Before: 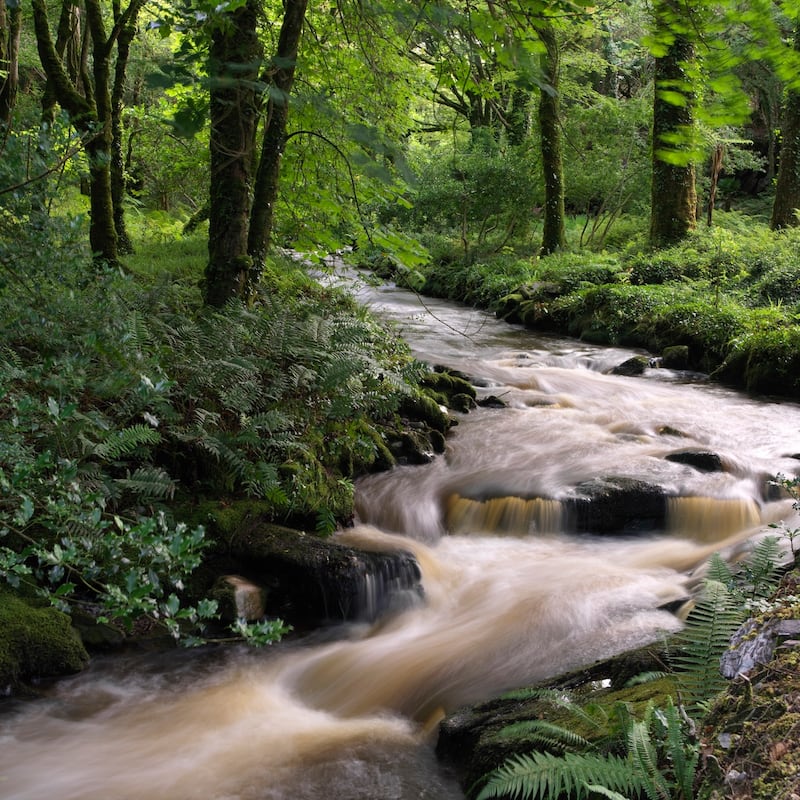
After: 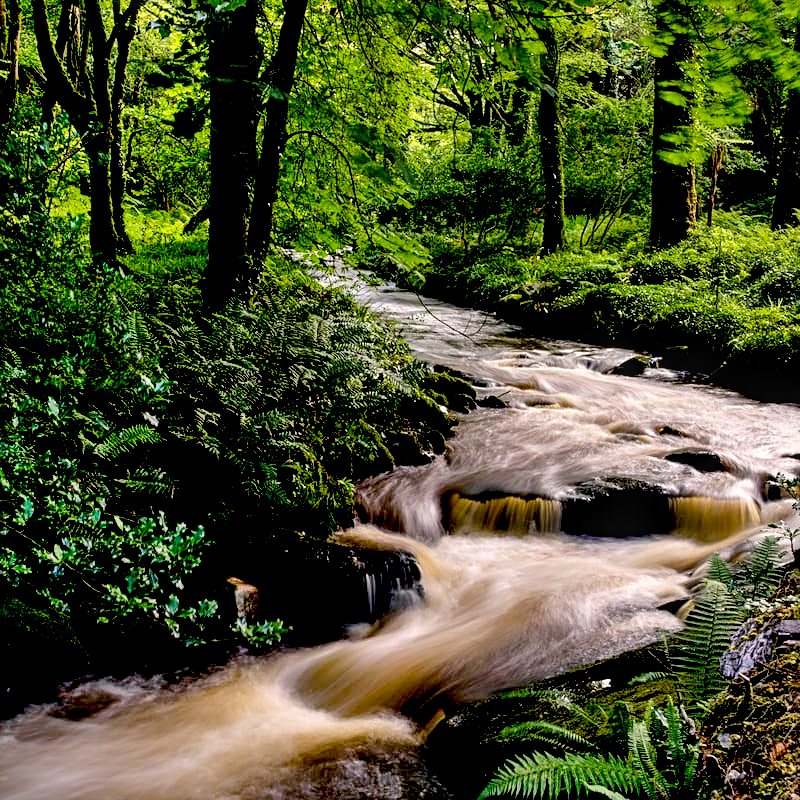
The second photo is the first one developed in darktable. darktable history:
exposure: black level correction 0.054, exposure -0.033 EV, compensate highlight preservation false
color balance rgb: power › hue 71.35°, highlights gain › chroma 2.088%, highlights gain › hue 74.64°, linear chroma grading › shadows 31.427%, linear chroma grading › global chroma -2.224%, linear chroma grading › mid-tones 3.859%, perceptual saturation grading › global saturation 0.908%, global vibrance 20%
sharpen: on, module defaults
shadows and highlights: soften with gaussian
local contrast: detail 142%
